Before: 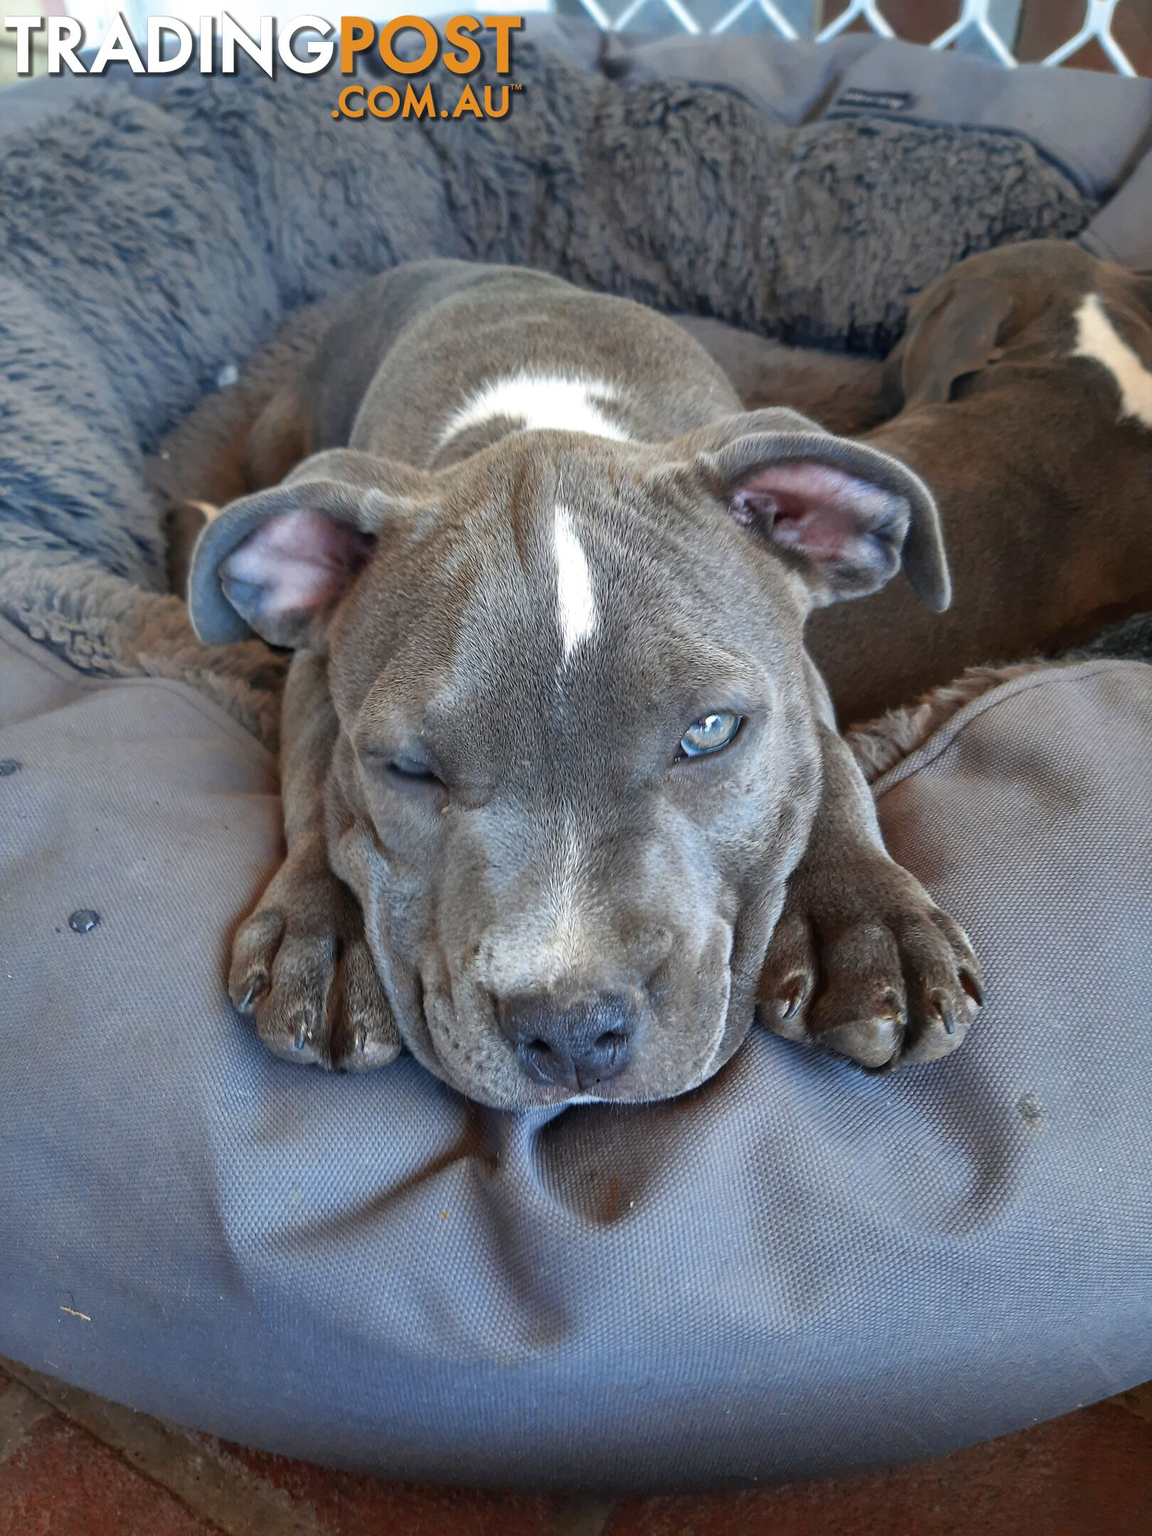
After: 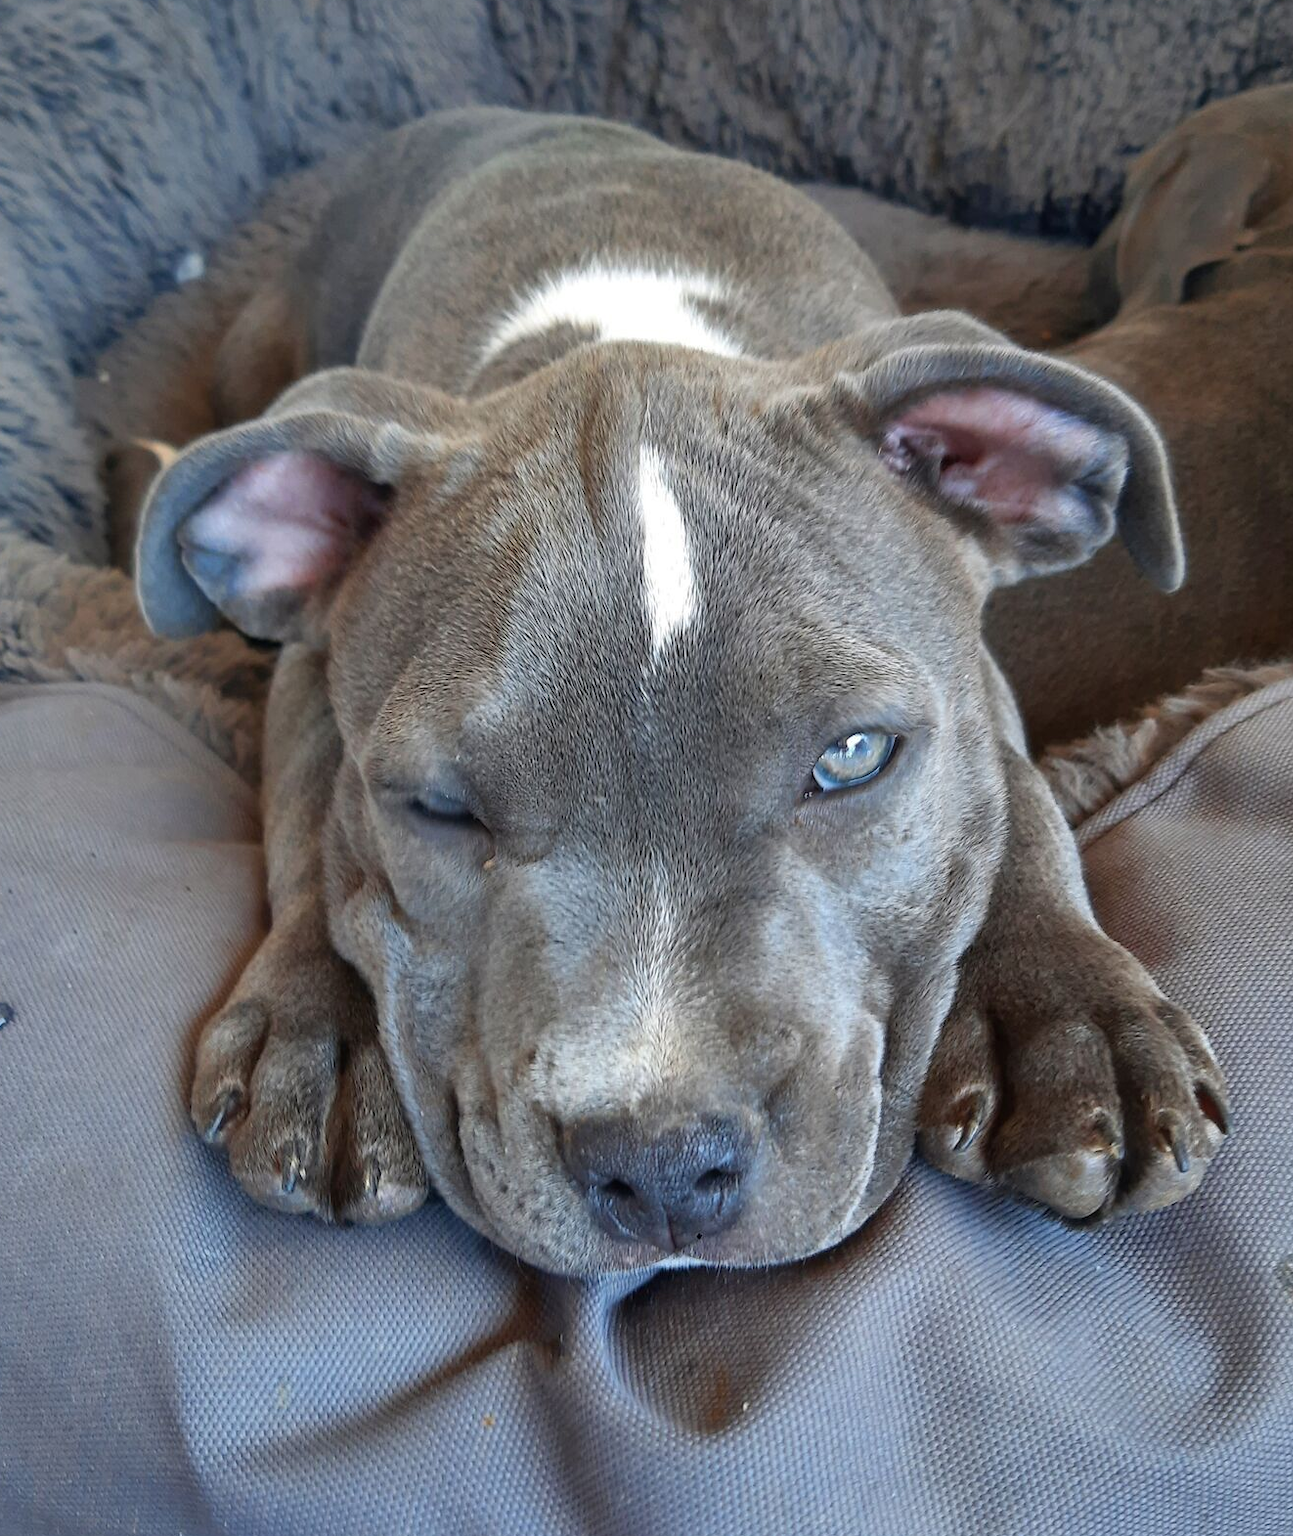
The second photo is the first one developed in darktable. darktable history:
crop: left 7.833%, top 11.829%, right 10.454%, bottom 15.422%
